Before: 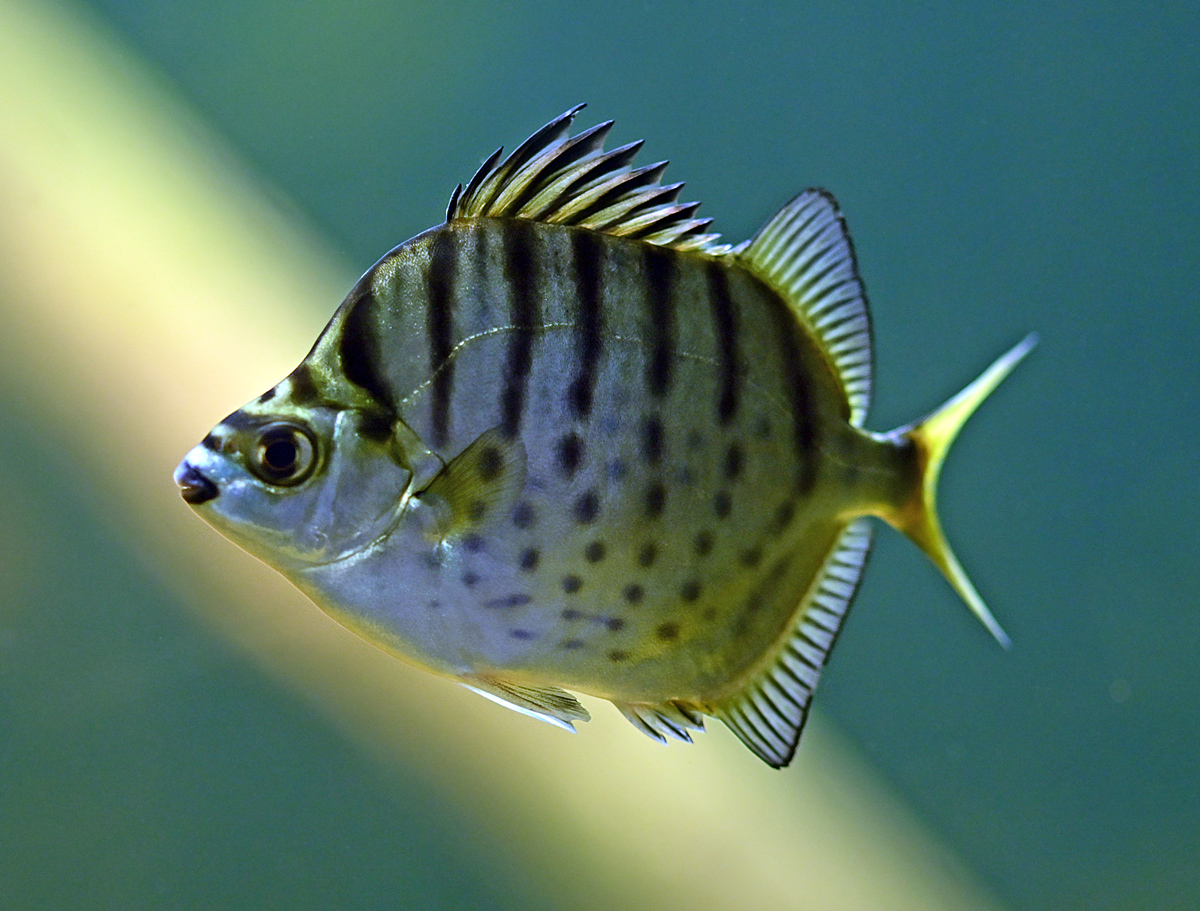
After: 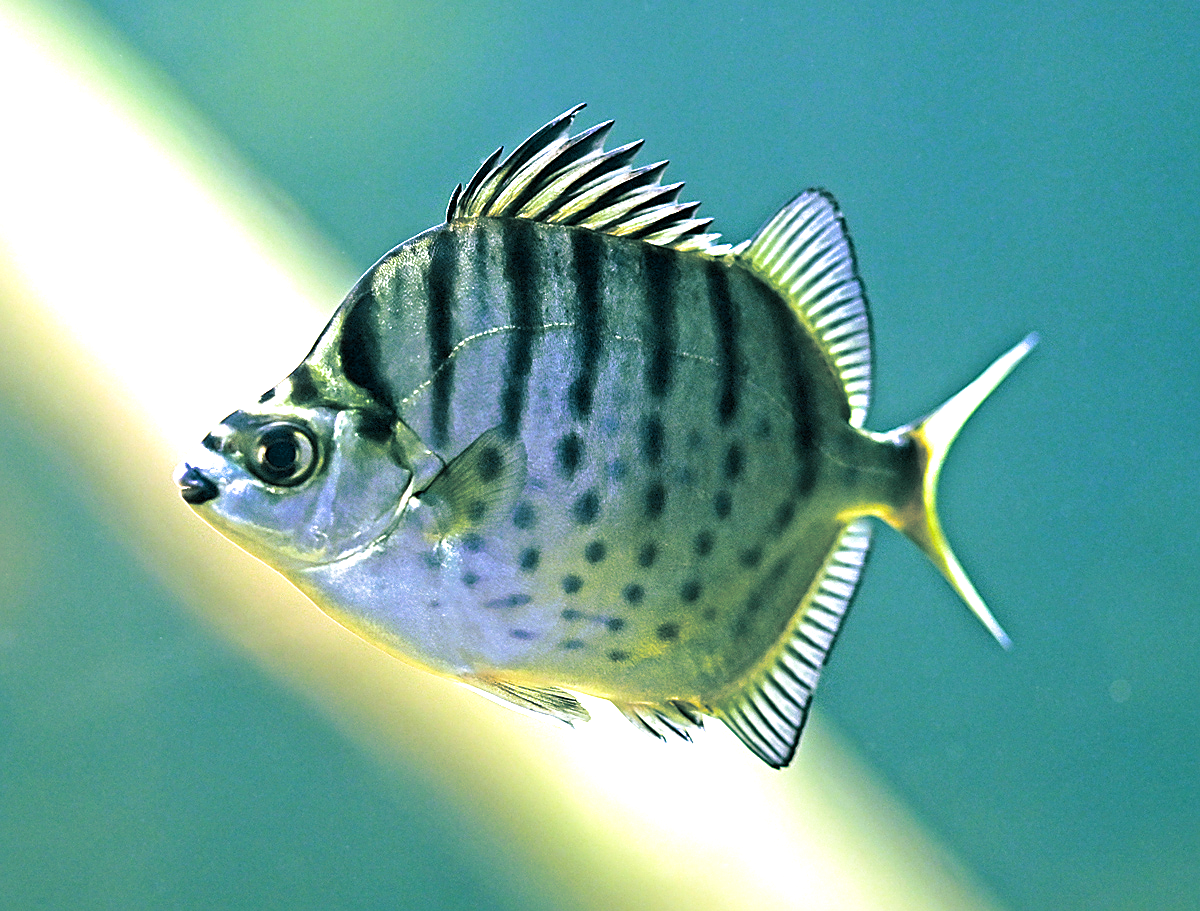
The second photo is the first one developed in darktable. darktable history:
split-toning: shadows › hue 186.43°, highlights › hue 49.29°, compress 30.29%
exposure: black level correction 0, exposure 1.2 EV, compensate exposure bias true, compensate highlight preservation false
sharpen: on, module defaults
base curve: exposure shift 0, preserve colors none
